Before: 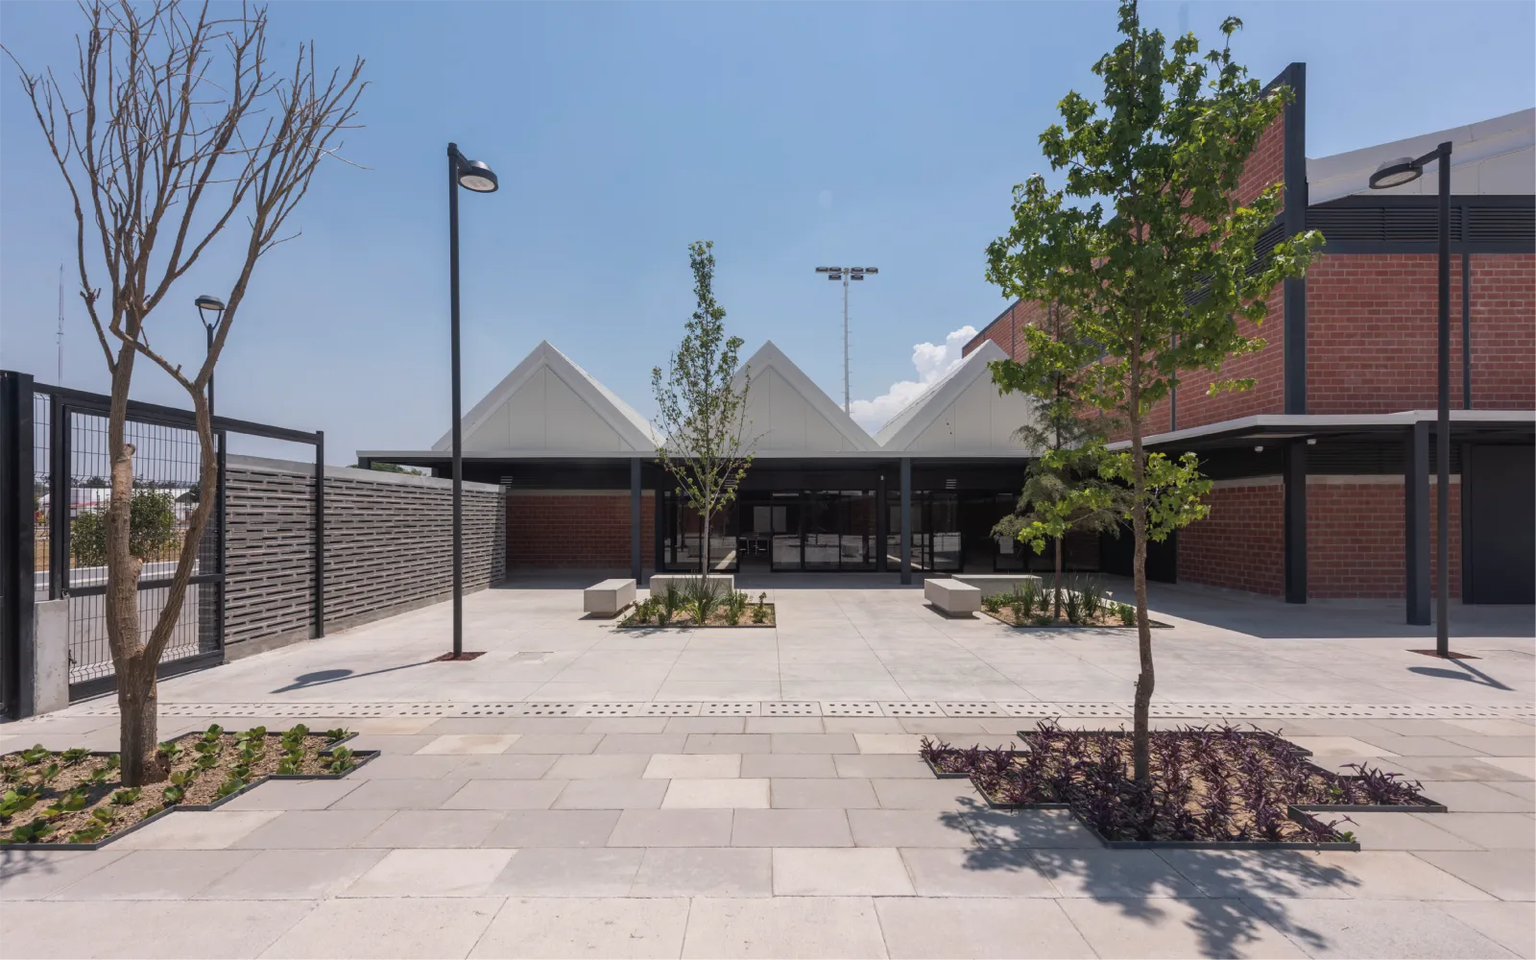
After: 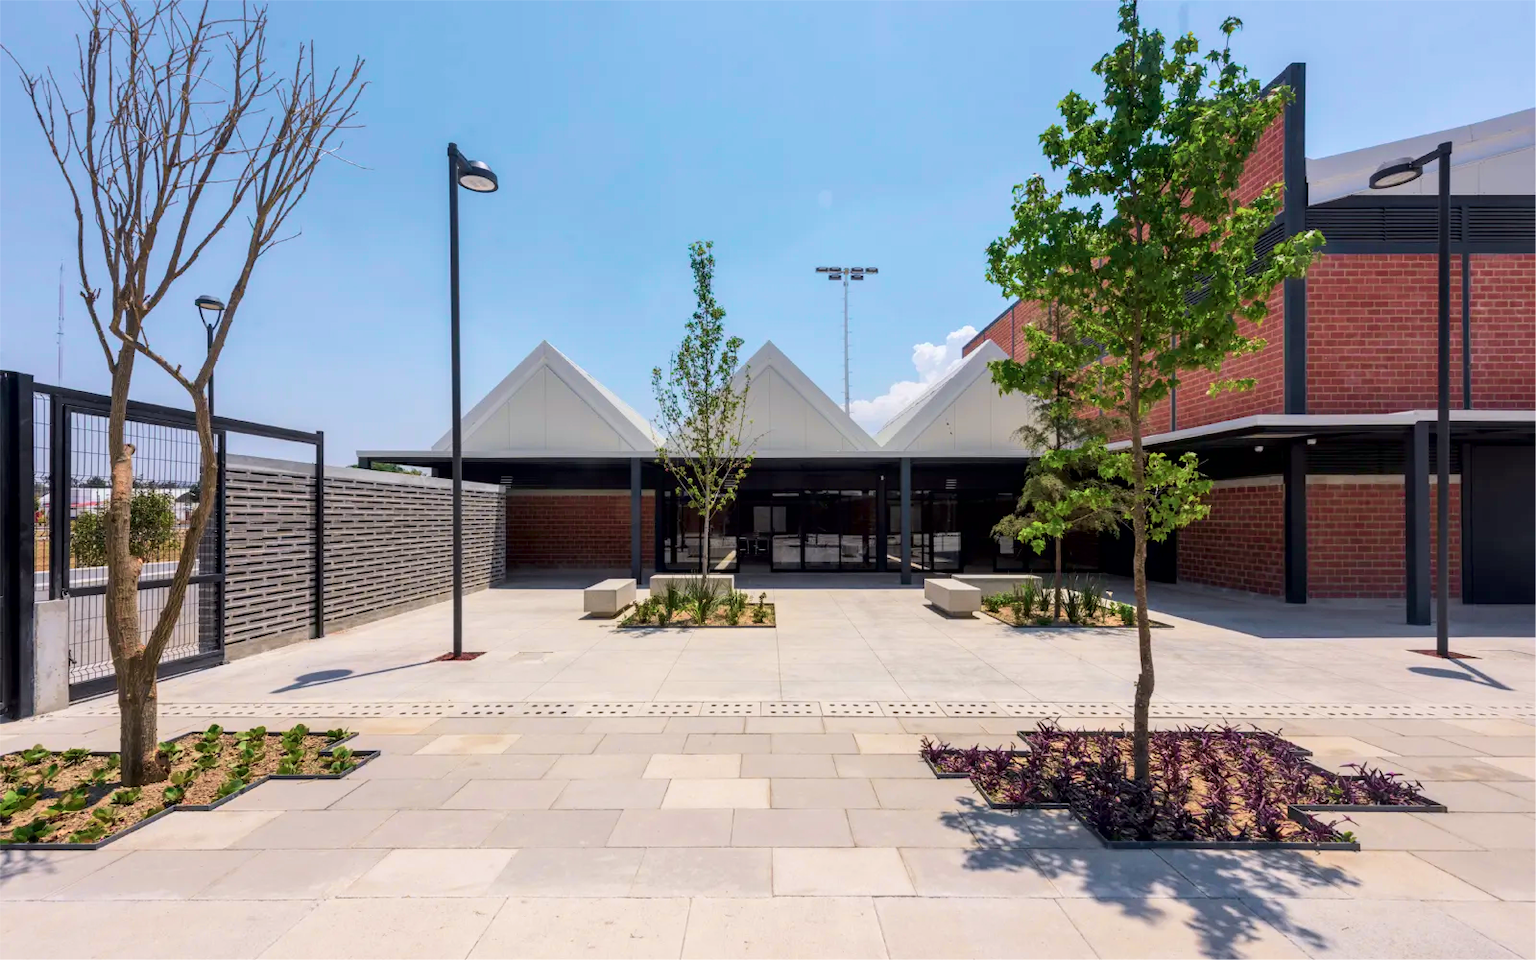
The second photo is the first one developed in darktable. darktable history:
color balance rgb: on, module defaults
tone curve: curves: ch0 [(0, 0.013) (0.054, 0.018) (0.205, 0.197) (0.289, 0.309) (0.382, 0.437) (0.475, 0.552) (0.666, 0.743) (0.791, 0.85) (1, 0.998)]; ch1 [(0, 0) (0.394, 0.338) (0.449, 0.404) (0.499, 0.498) (0.526, 0.528) (0.543, 0.564) (0.589, 0.633) (0.66, 0.687) (0.783, 0.804) (1, 1)]; ch2 [(0, 0) (0.304, 0.31) (0.403, 0.399) (0.441, 0.421) (0.474, 0.466) (0.498, 0.496) (0.524, 0.538) (0.555, 0.584) (0.633, 0.665) (0.7, 0.711) (1, 1)], color space Lab, independent channels, preserve colors none
local contrast: highlights 100%, shadows 100%, detail 120%, midtone range 0.2
velvia: on, module defaults
